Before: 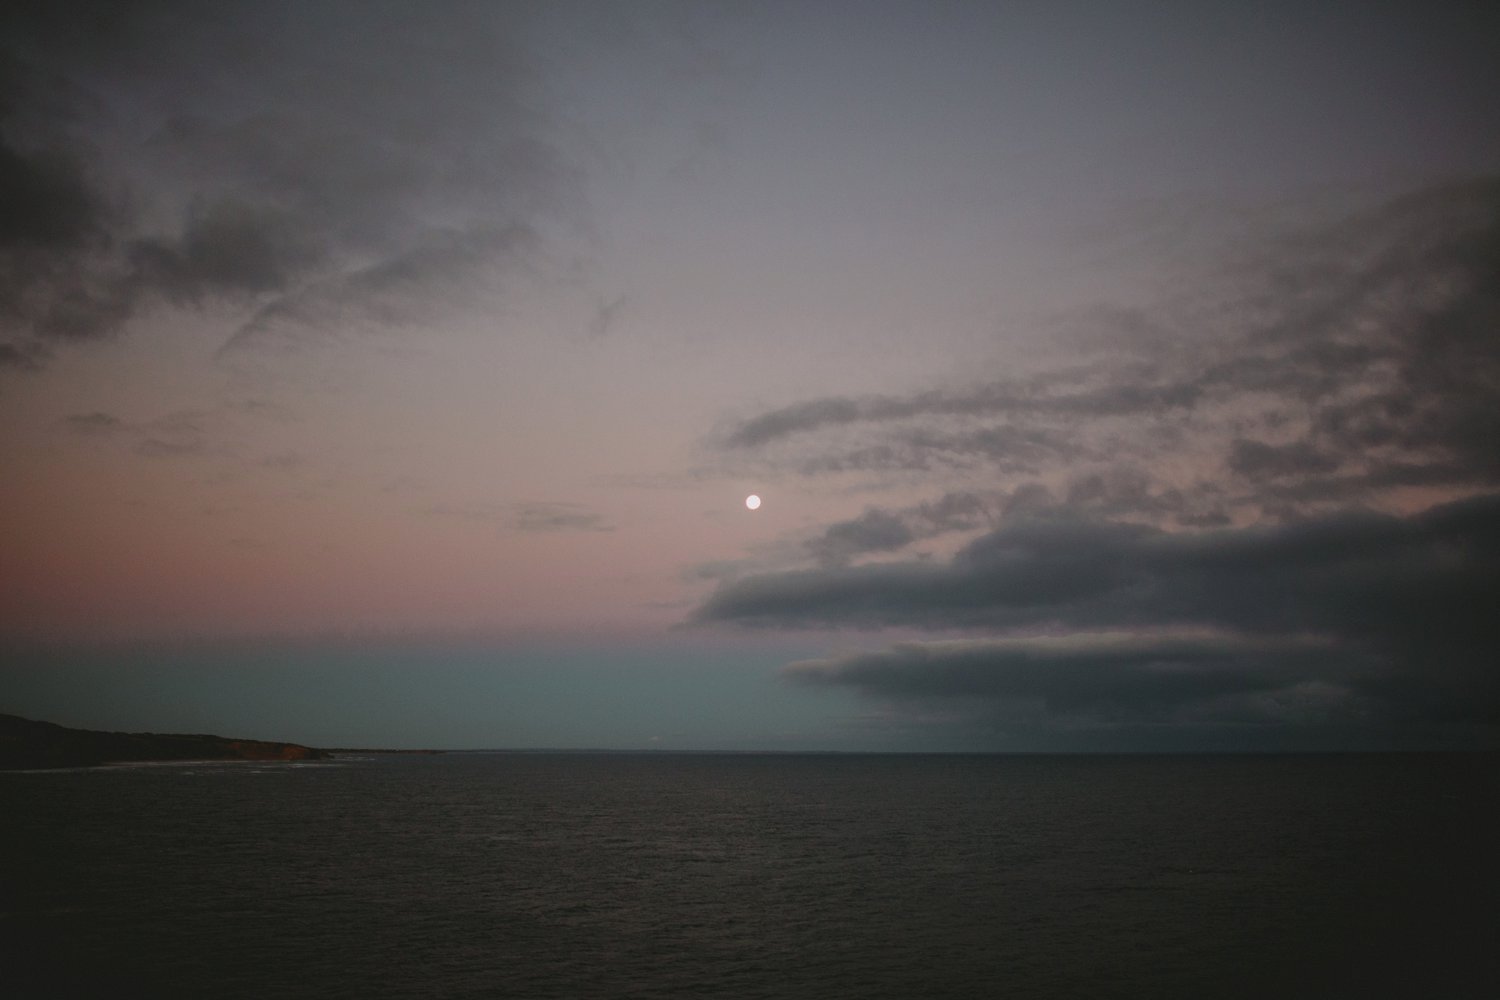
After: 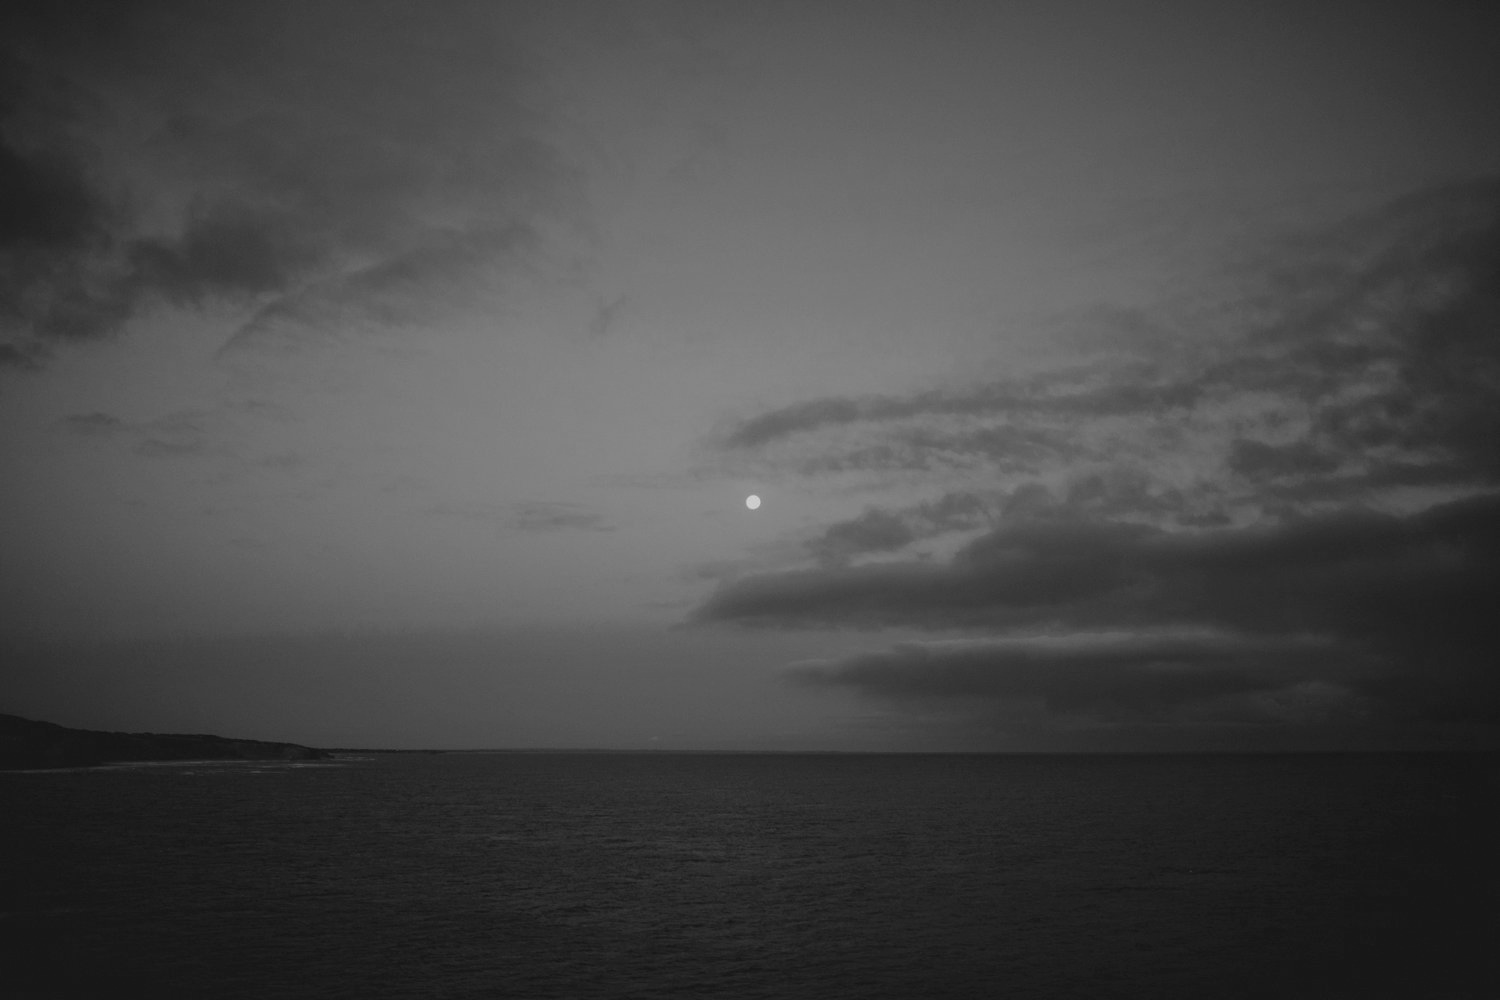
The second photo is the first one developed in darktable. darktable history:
exposure: compensate highlight preservation false
monochrome: a 26.22, b 42.67, size 0.8
color correction: highlights a* -11.71, highlights b* -15.58
